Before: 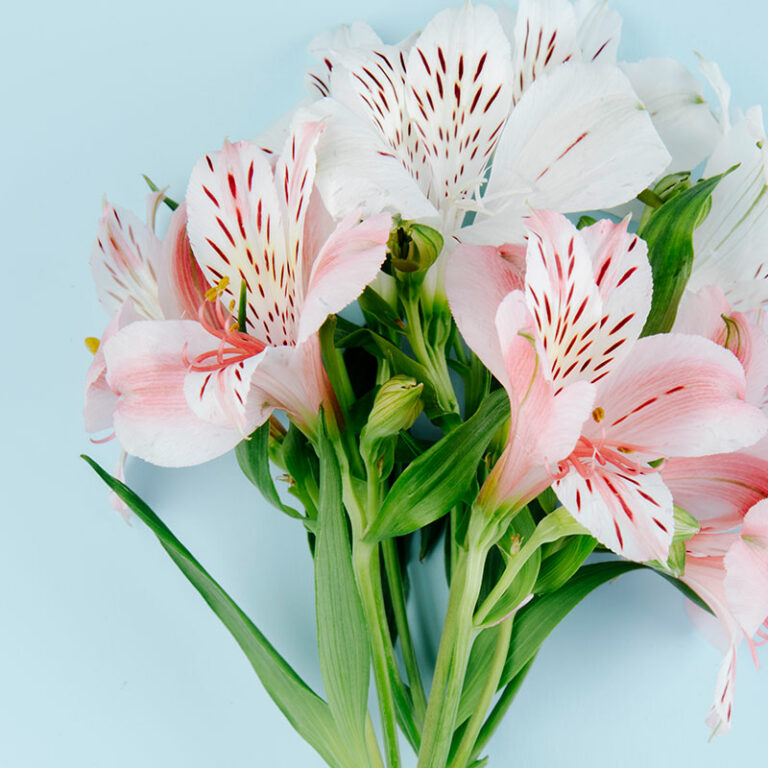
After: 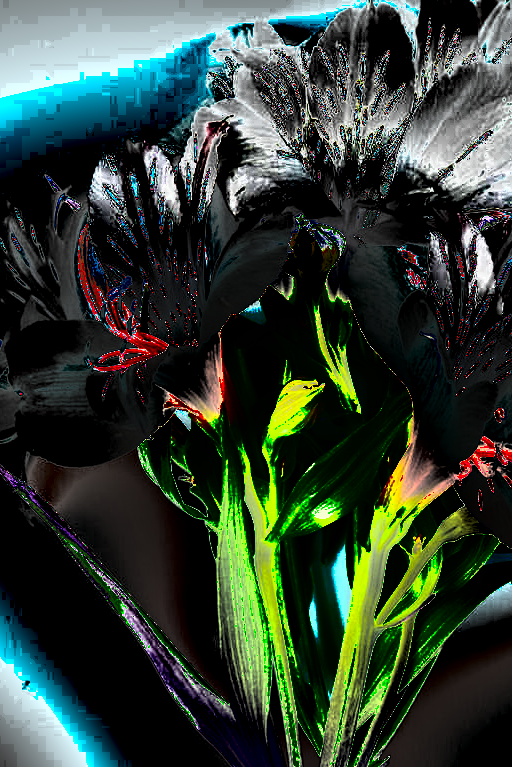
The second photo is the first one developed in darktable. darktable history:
crop and rotate: left 12.785%, right 20.421%
color balance rgb: linear chroma grading › global chroma 14.37%, perceptual saturation grading › global saturation 35.762%, perceptual saturation grading › shadows 35.144%, perceptual brilliance grading › global brilliance 30.067%, perceptual brilliance grading › highlights 49.694%, perceptual brilliance grading › mid-tones 50.855%, perceptual brilliance grading › shadows -21.972%, global vibrance 20%
shadows and highlights: shadows 20.96, highlights -82.2, soften with gaussian
